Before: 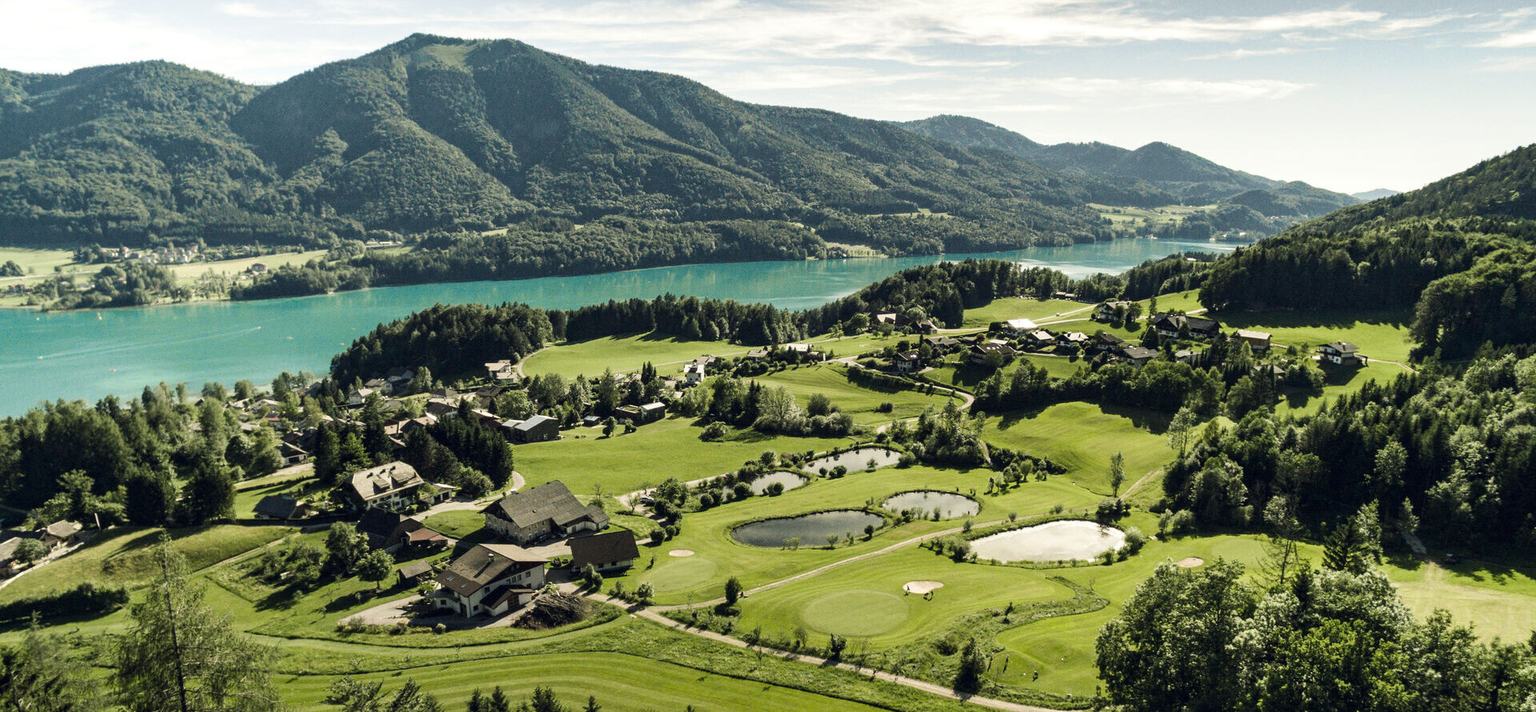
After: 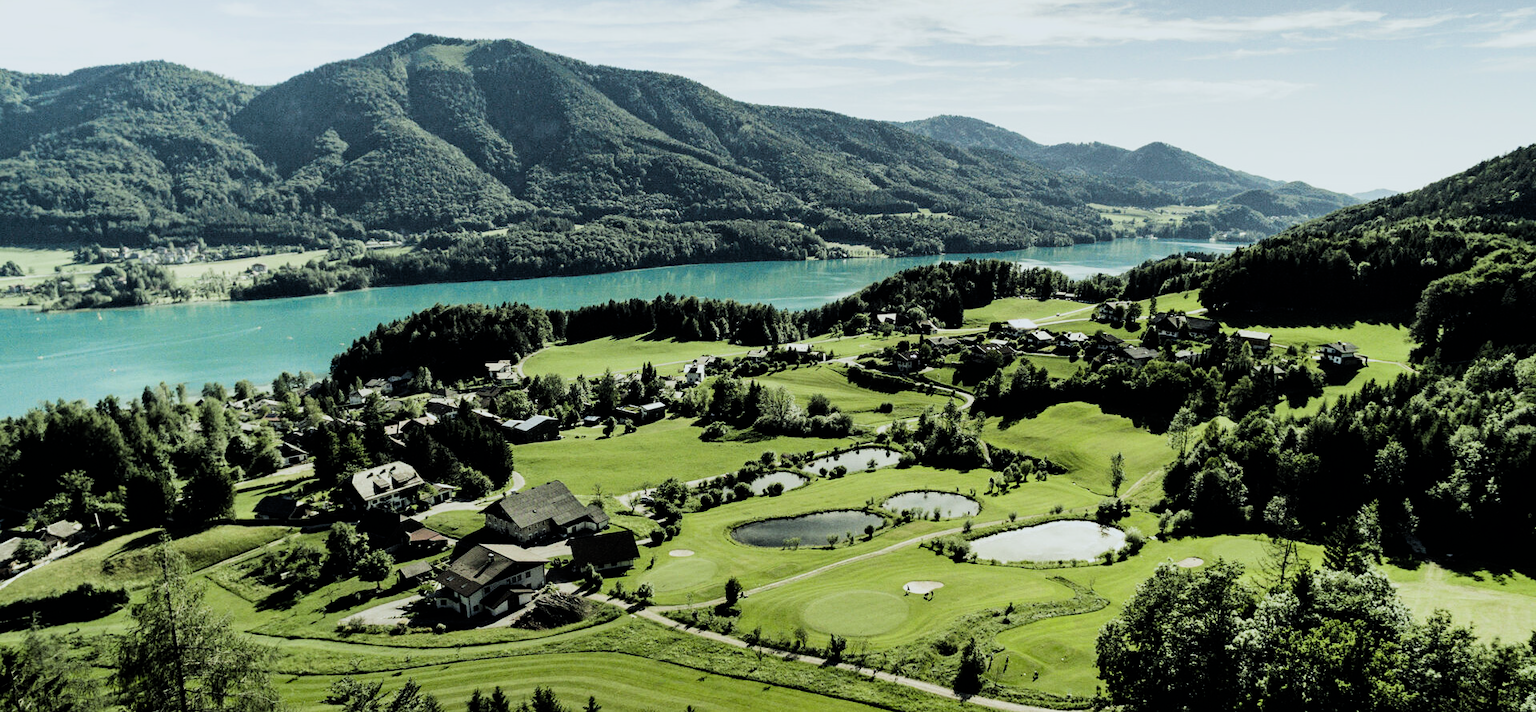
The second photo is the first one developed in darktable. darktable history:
white balance: red 0.925, blue 1.046
filmic rgb: black relative exposure -5 EV, hardness 2.88, contrast 1.4, highlights saturation mix -30%
